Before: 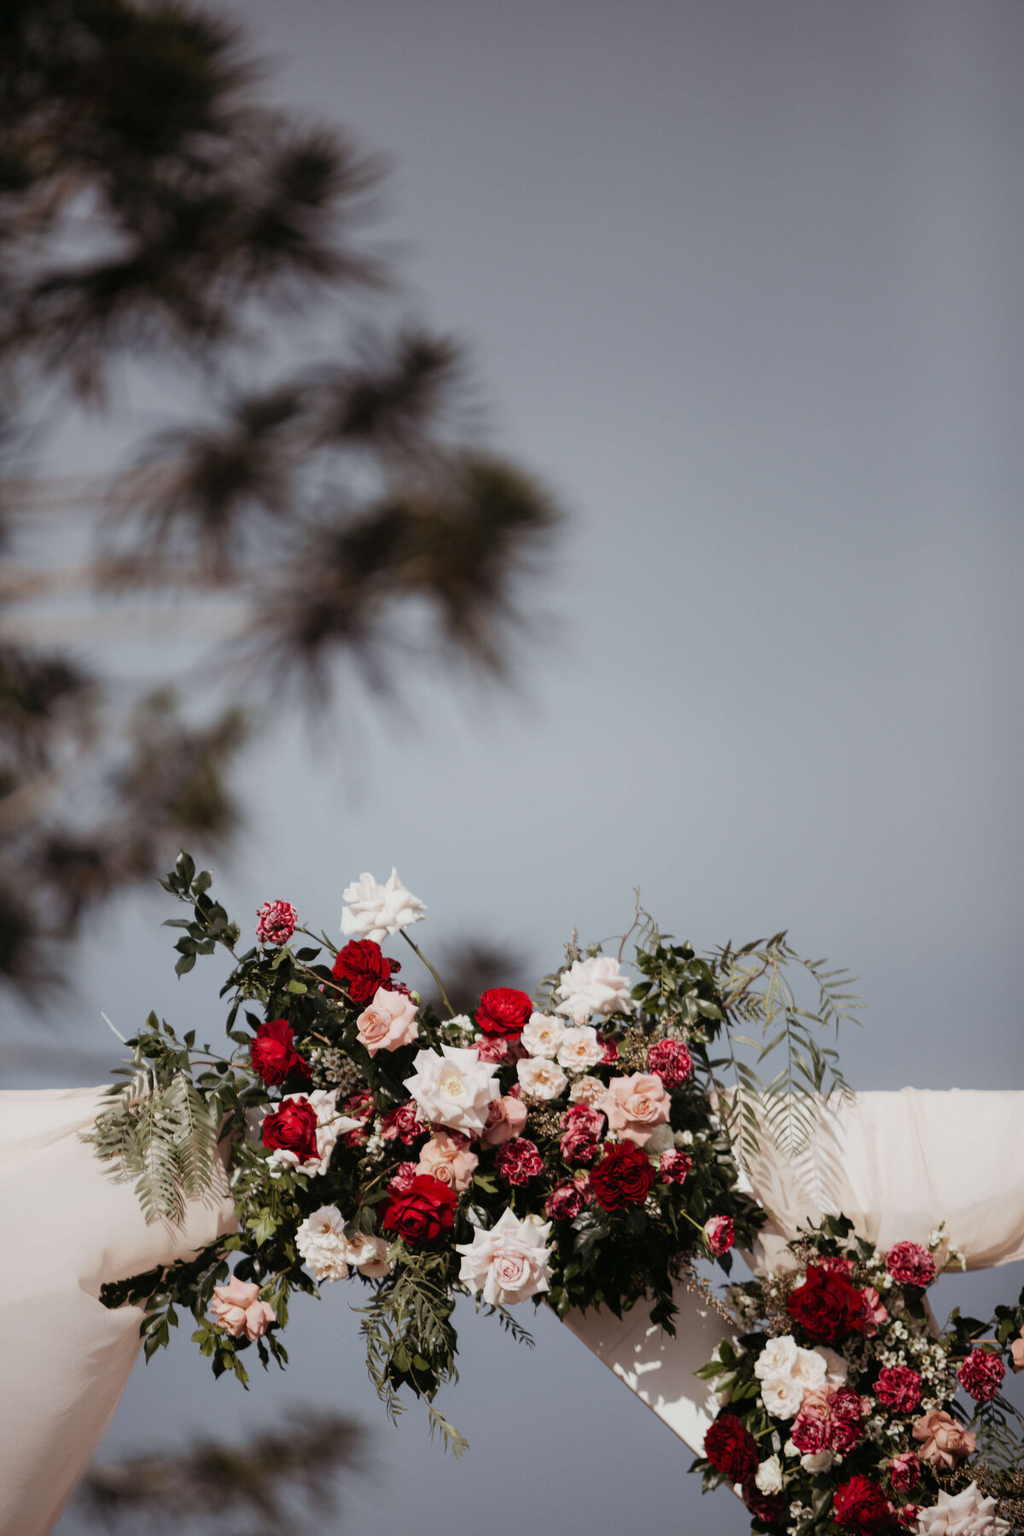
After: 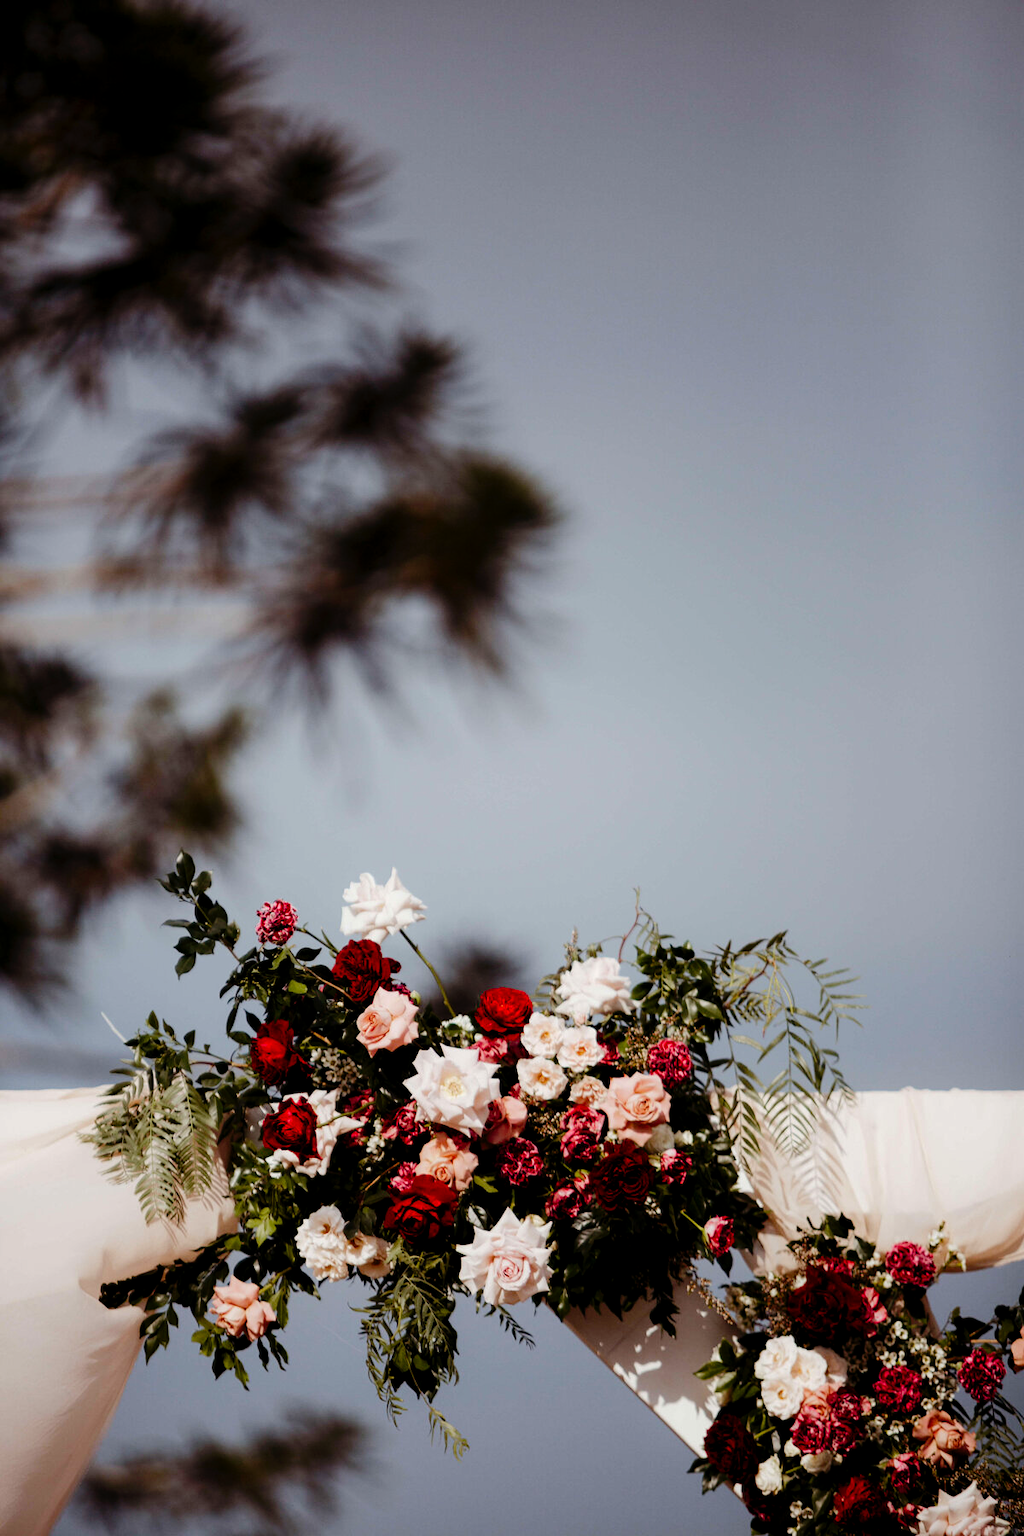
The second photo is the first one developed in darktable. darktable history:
tone curve: curves: ch0 [(0, 0) (0.003, 0.001) (0.011, 0.004) (0.025, 0.011) (0.044, 0.021) (0.069, 0.028) (0.1, 0.036) (0.136, 0.051) (0.177, 0.085) (0.224, 0.127) (0.277, 0.193) (0.335, 0.266) (0.399, 0.338) (0.468, 0.419) (0.543, 0.504) (0.623, 0.593) (0.709, 0.689) (0.801, 0.784) (0.898, 0.888) (1, 1)], preserve colors none
color balance rgb: global offset › luminance -0.51%, perceptual saturation grading › global saturation 27.53%, perceptual saturation grading › highlights -25%, perceptual saturation grading › shadows 25%, perceptual brilliance grading › highlights 6.62%, perceptual brilliance grading › mid-tones 17.07%, perceptual brilliance grading › shadows -5.23%
